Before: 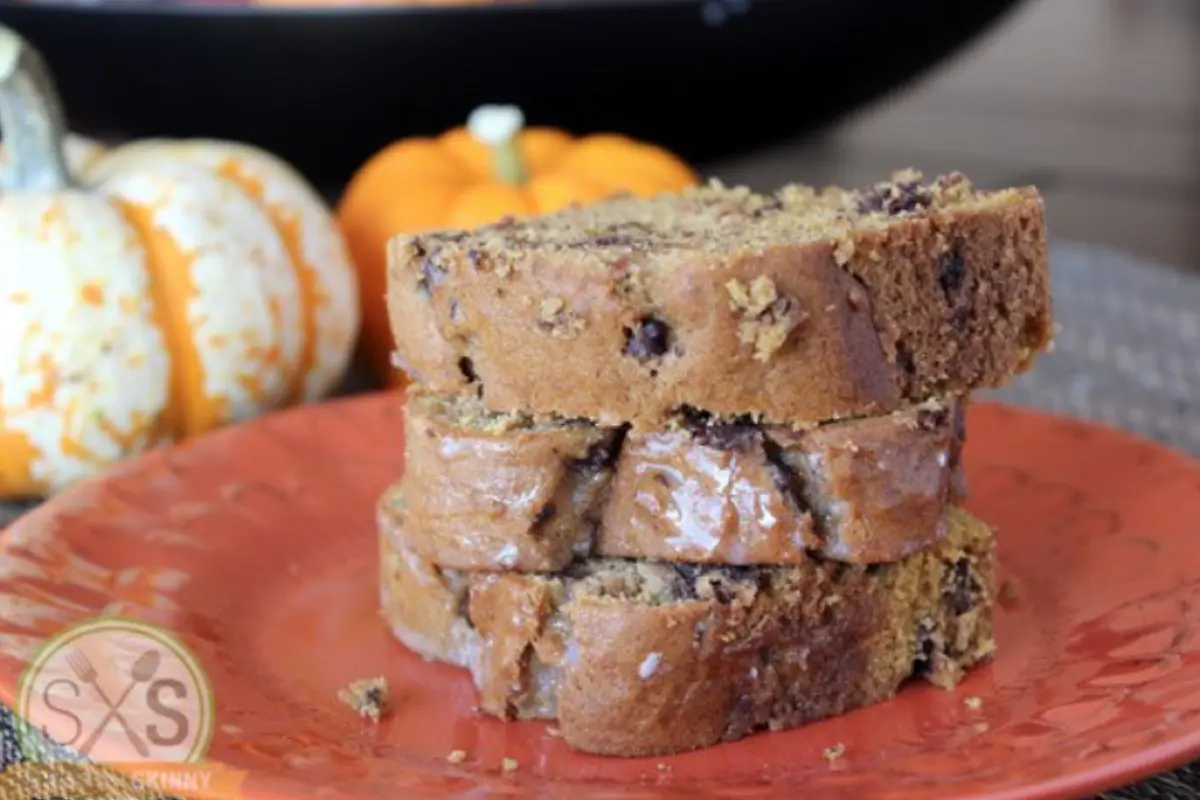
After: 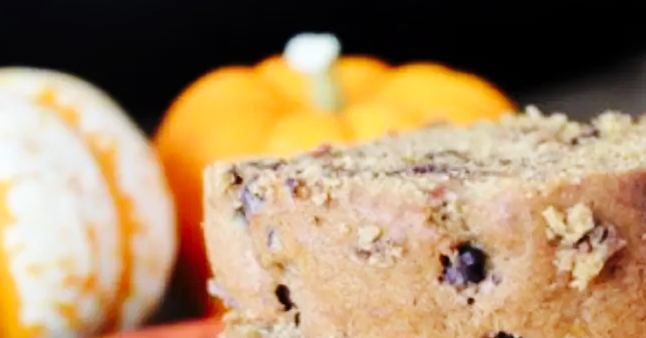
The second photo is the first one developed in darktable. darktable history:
crop: left 15.306%, top 9.065%, right 30.789%, bottom 48.638%
base curve: curves: ch0 [(0, 0) (0.036, 0.025) (0.121, 0.166) (0.206, 0.329) (0.605, 0.79) (1, 1)], preserve colors none
